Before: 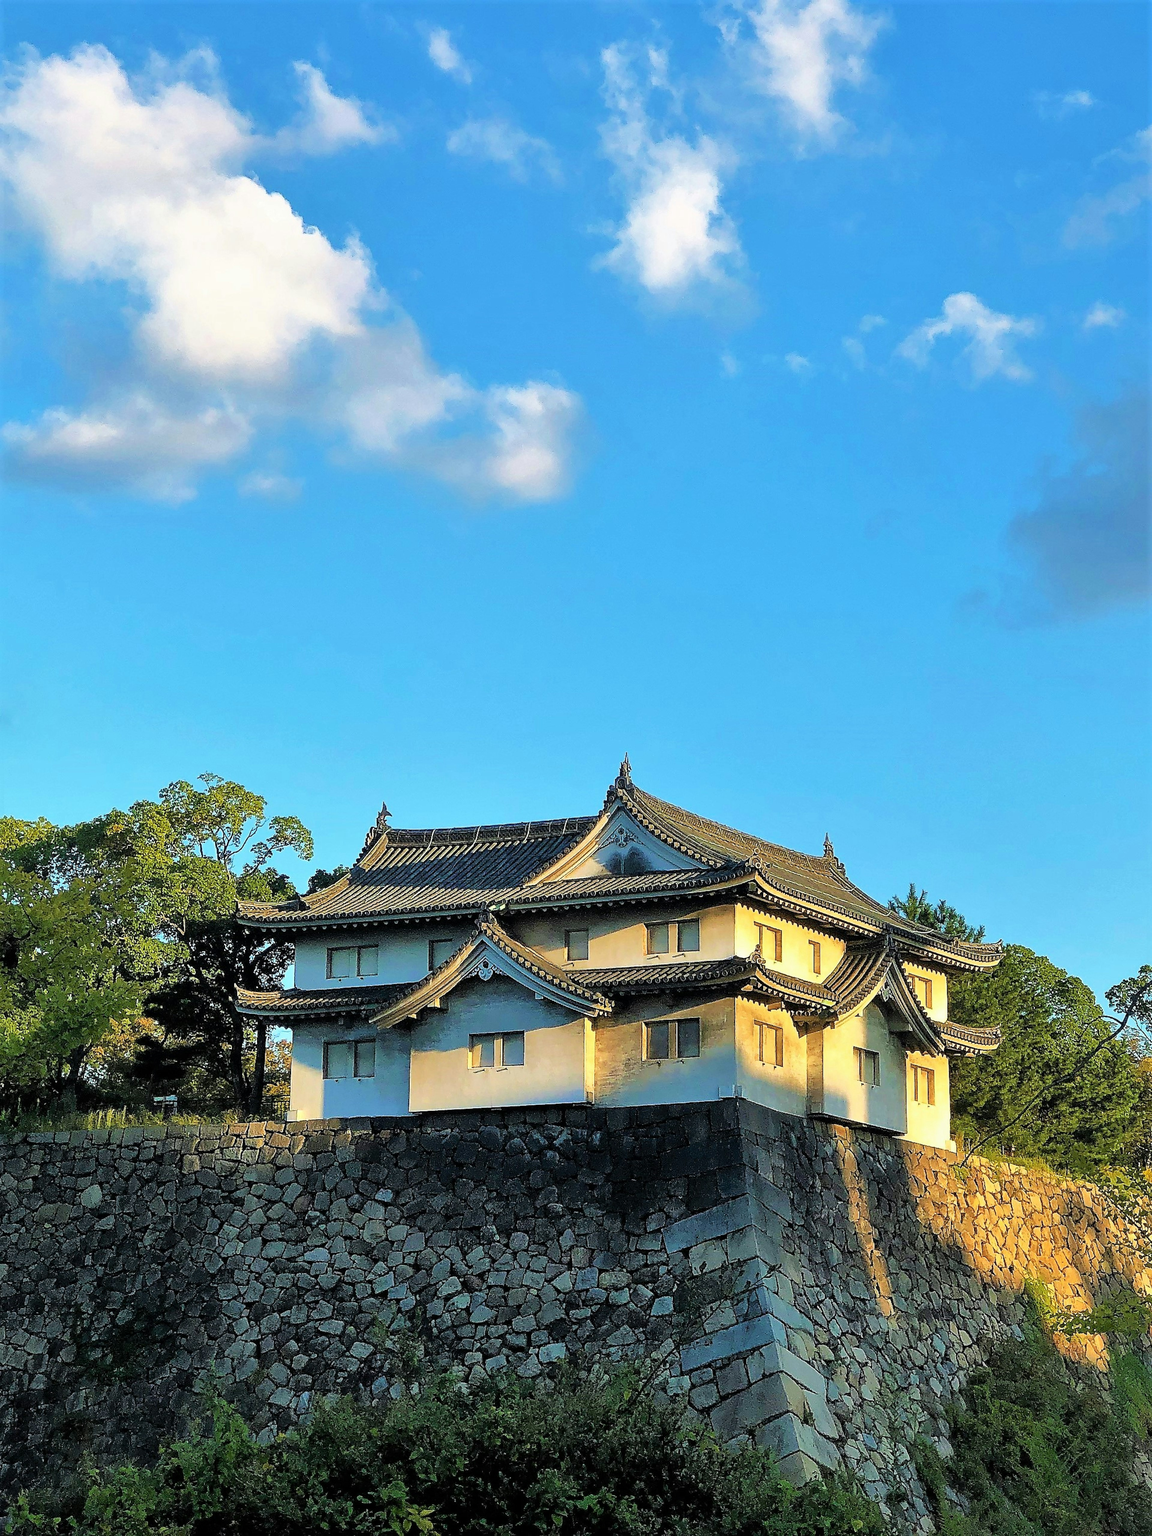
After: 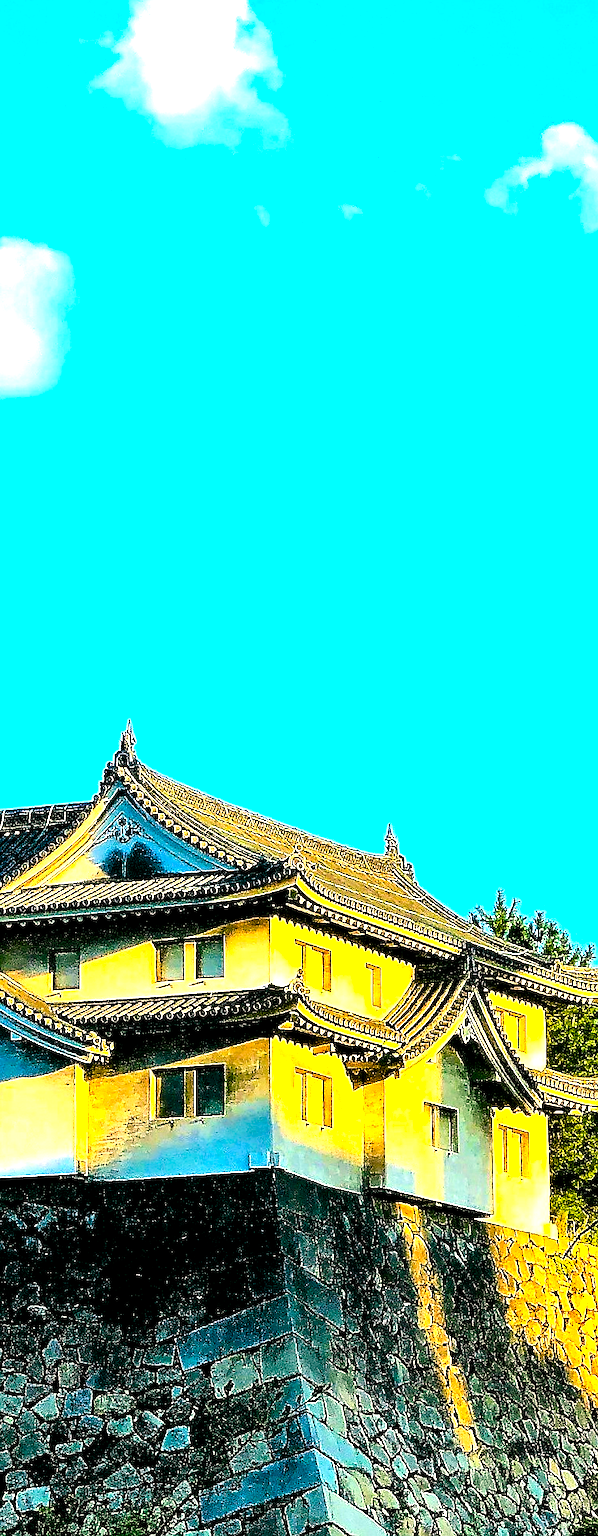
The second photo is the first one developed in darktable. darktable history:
levels: levels [0.062, 0.494, 0.925]
haze removal: adaptive false
exposure: exposure 0.603 EV, compensate highlight preservation false
crop: left 45.772%, top 12.945%, right 14.176%, bottom 10.049%
contrast brightness saturation: contrast 0.306, brightness -0.08, saturation 0.167
color balance rgb: shadows lift › chroma 11.932%, shadows lift › hue 134.34°, highlights gain › chroma 2.908%, highlights gain › hue 62.22°, perceptual saturation grading › global saturation 20%, perceptual saturation grading › highlights -14.361%, perceptual saturation grading › shadows 49.308%, perceptual brilliance grading › highlights 13.047%, perceptual brilliance grading › mid-tones 8.949%, perceptual brilliance grading › shadows -17.647%, global vibrance 20%
sharpen: on, module defaults
